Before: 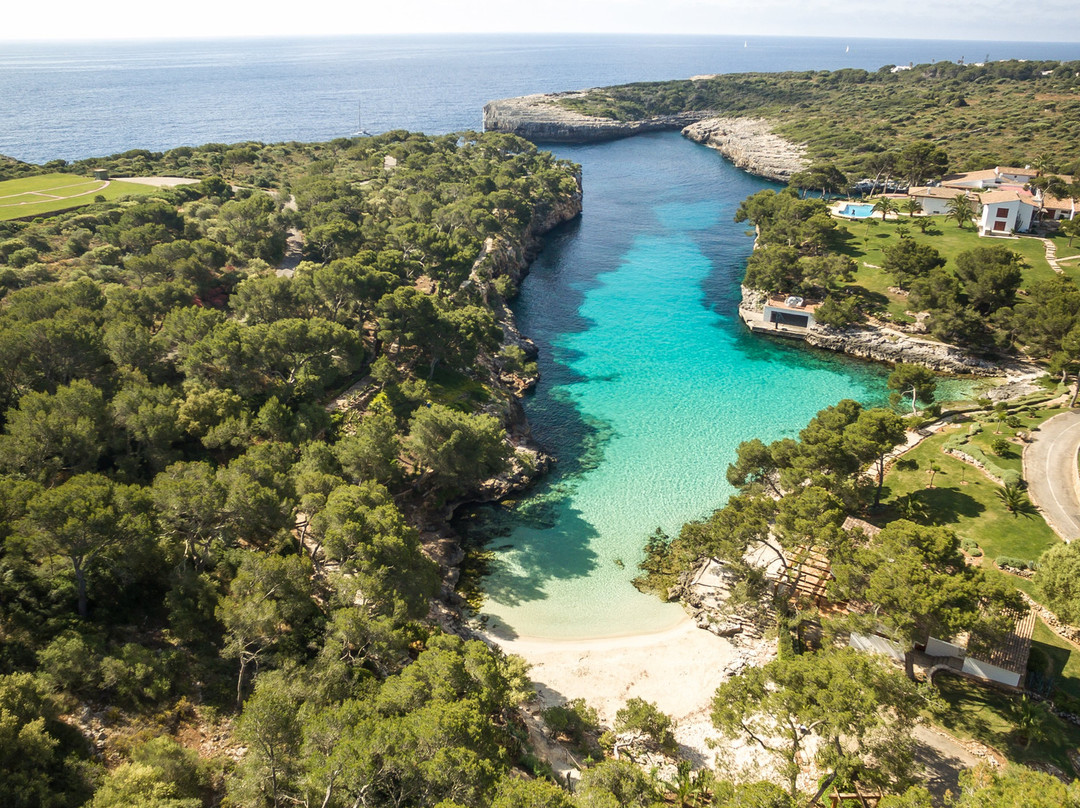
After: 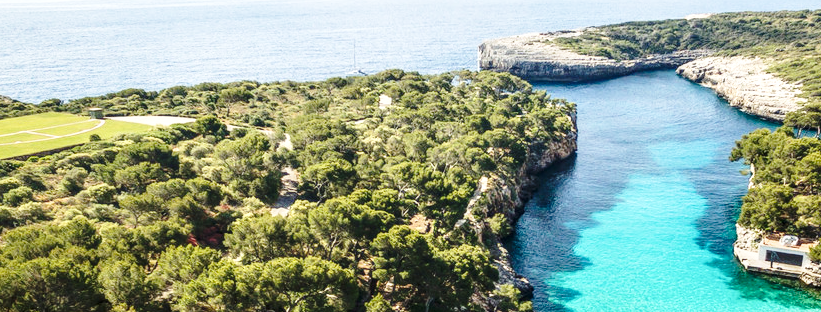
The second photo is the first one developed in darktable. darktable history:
base curve: curves: ch0 [(0, 0) (0.036, 0.037) (0.121, 0.228) (0.46, 0.76) (0.859, 0.983) (1, 1)], preserve colors none
crop: left 0.529%, top 7.648%, right 23.377%, bottom 53.698%
contrast brightness saturation: contrast 0.083, saturation 0.017
local contrast: detail 130%
